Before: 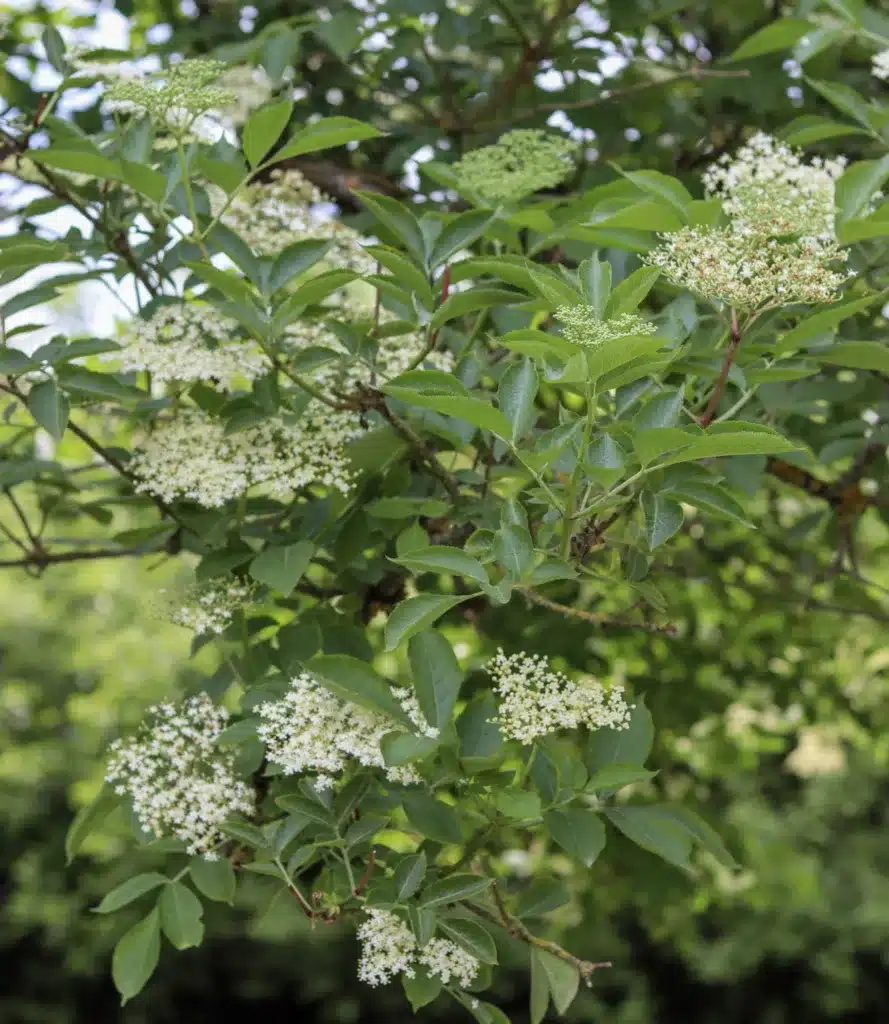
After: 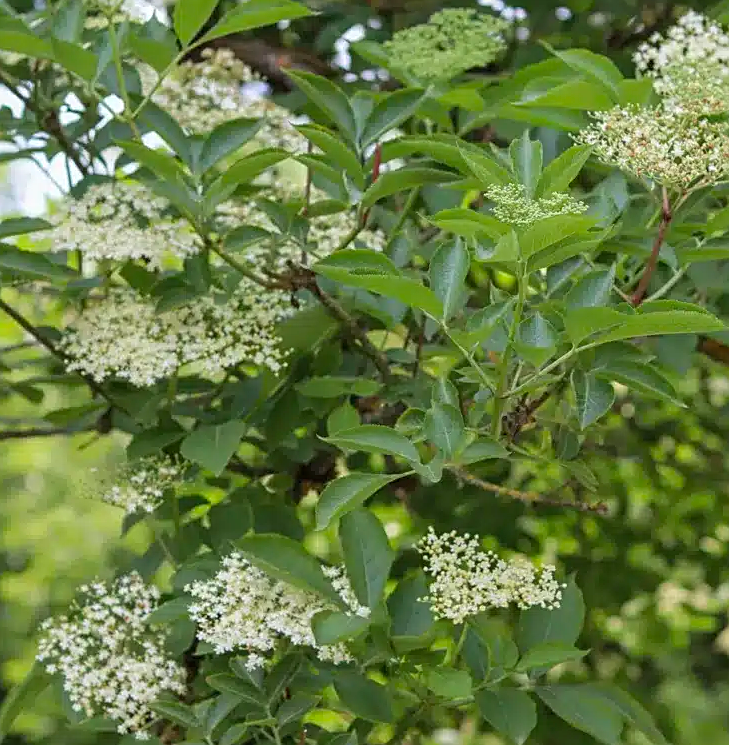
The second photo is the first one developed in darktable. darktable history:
crop: left 7.856%, top 11.836%, right 10.12%, bottom 15.387%
sharpen: on, module defaults
